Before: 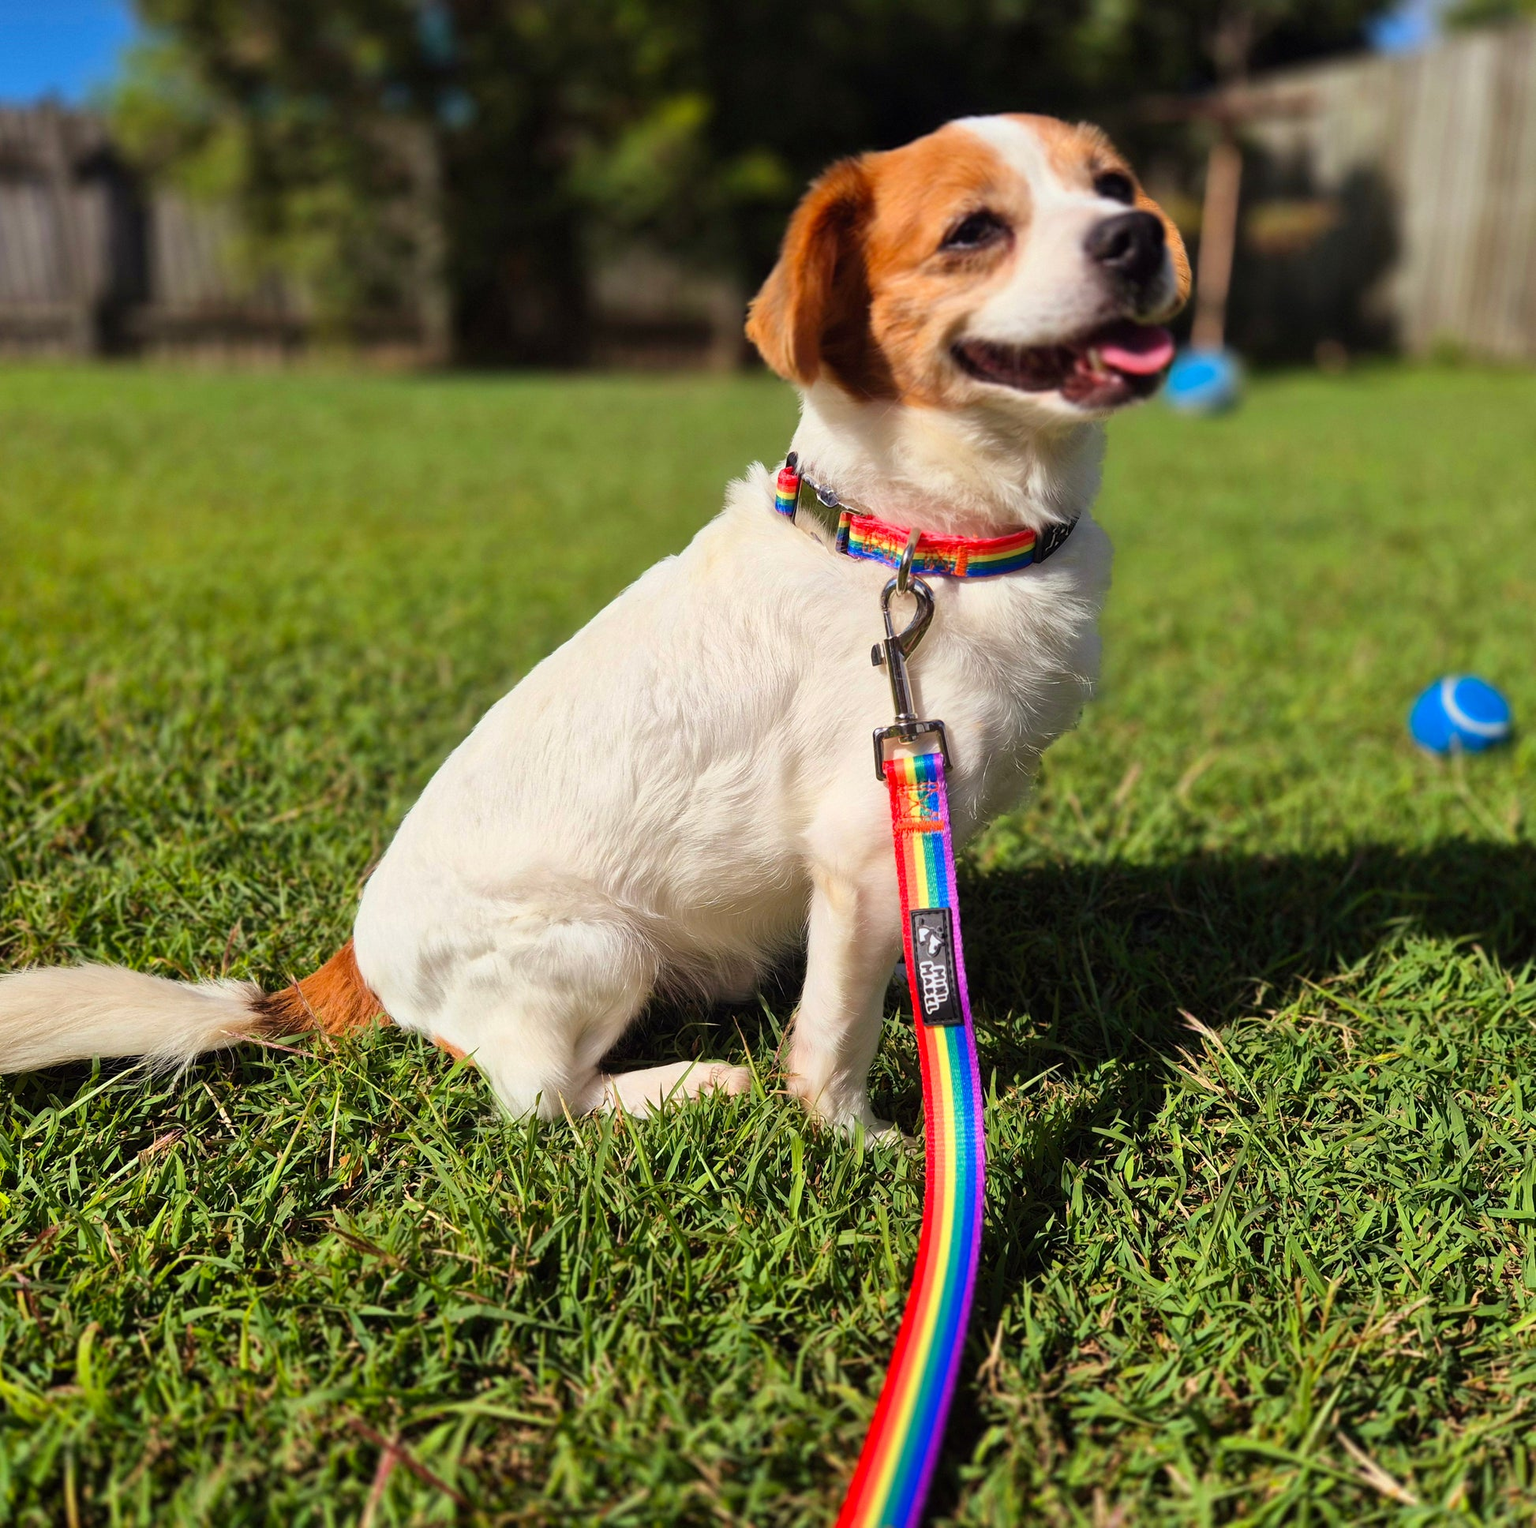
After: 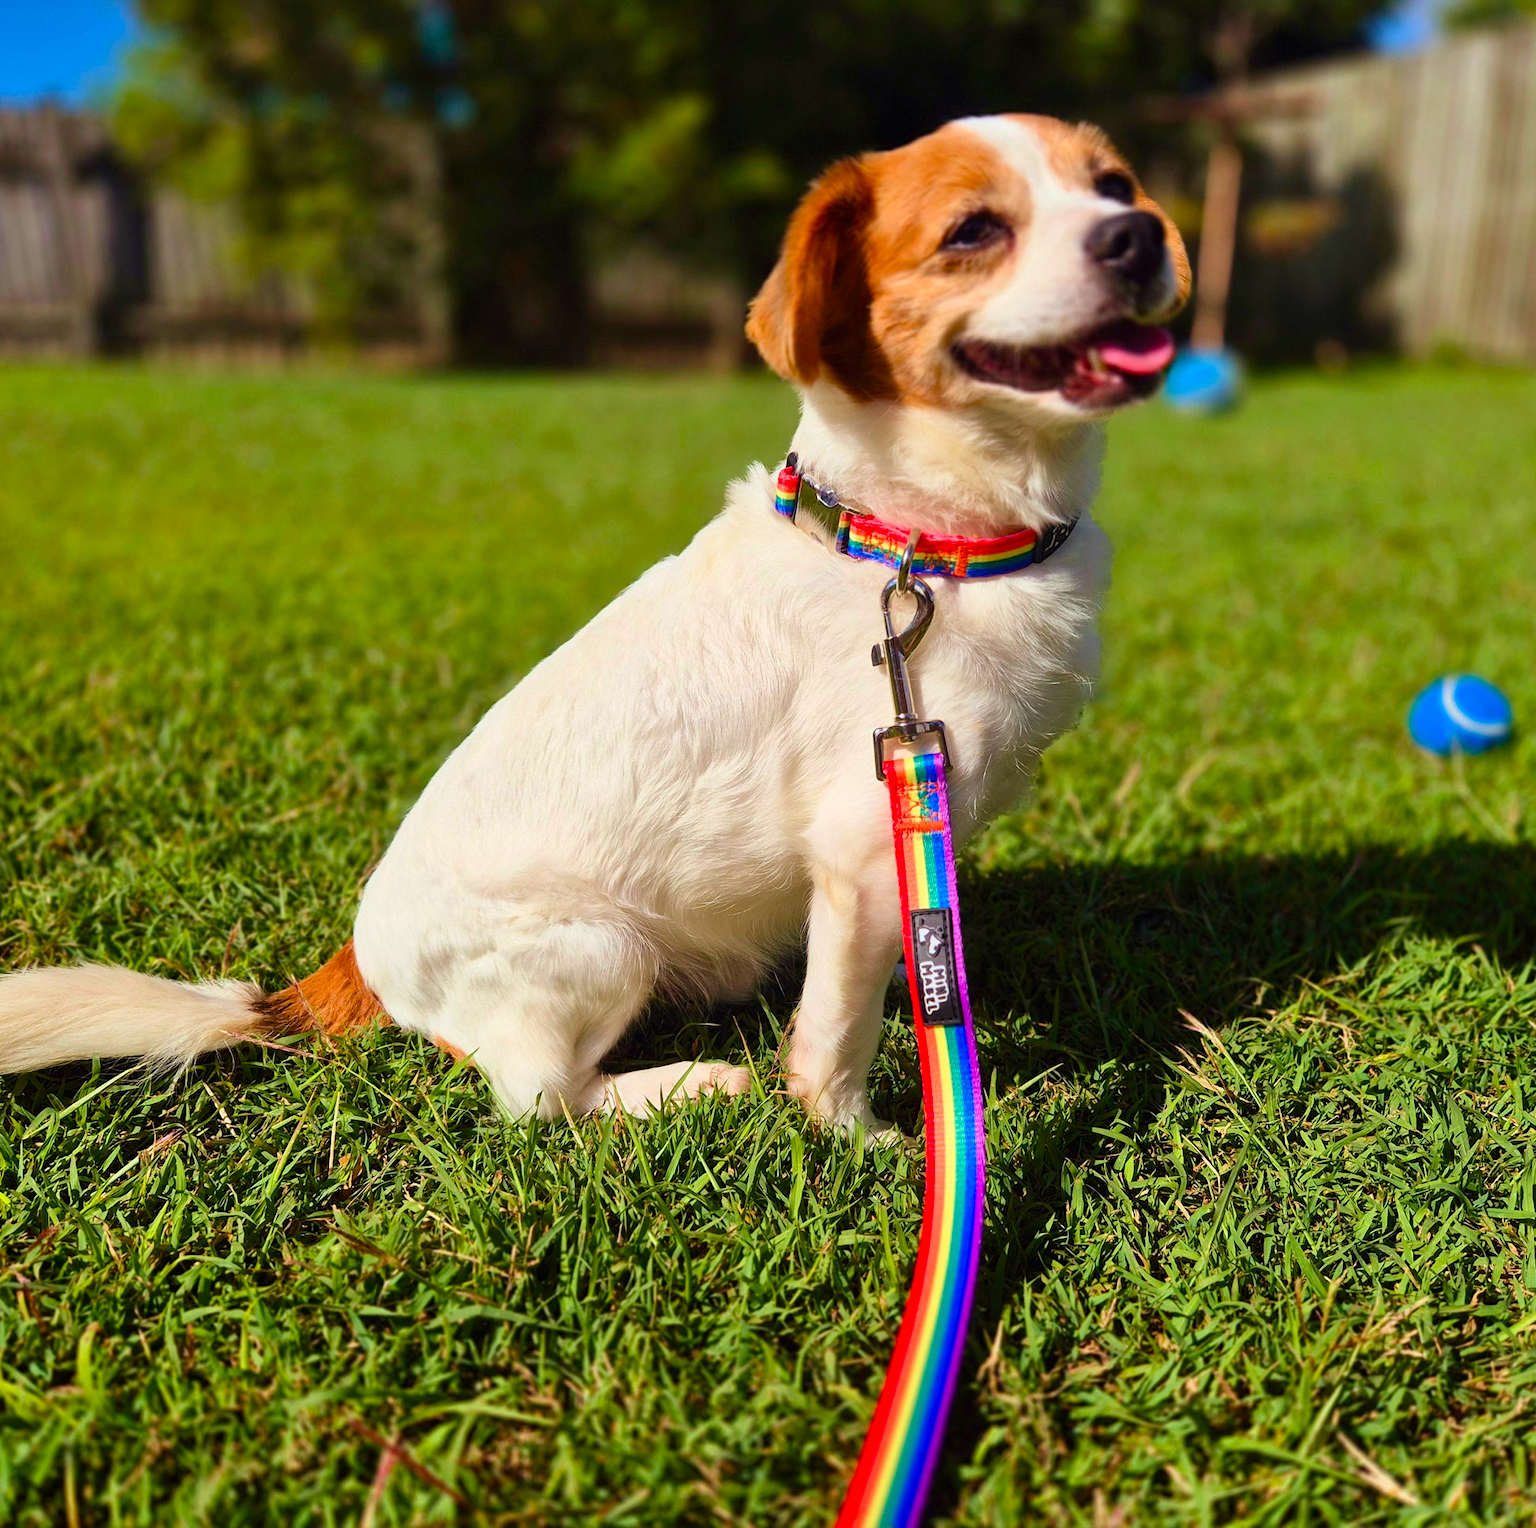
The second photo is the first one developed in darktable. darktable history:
velvia: on, module defaults
color balance rgb: perceptual saturation grading › global saturation 20%, perceptual saturation grading › highlights -25%, perceptual saturation grading › shadows 25%
contrast brightness saturation: contrast 0.04, saturation 0.07
